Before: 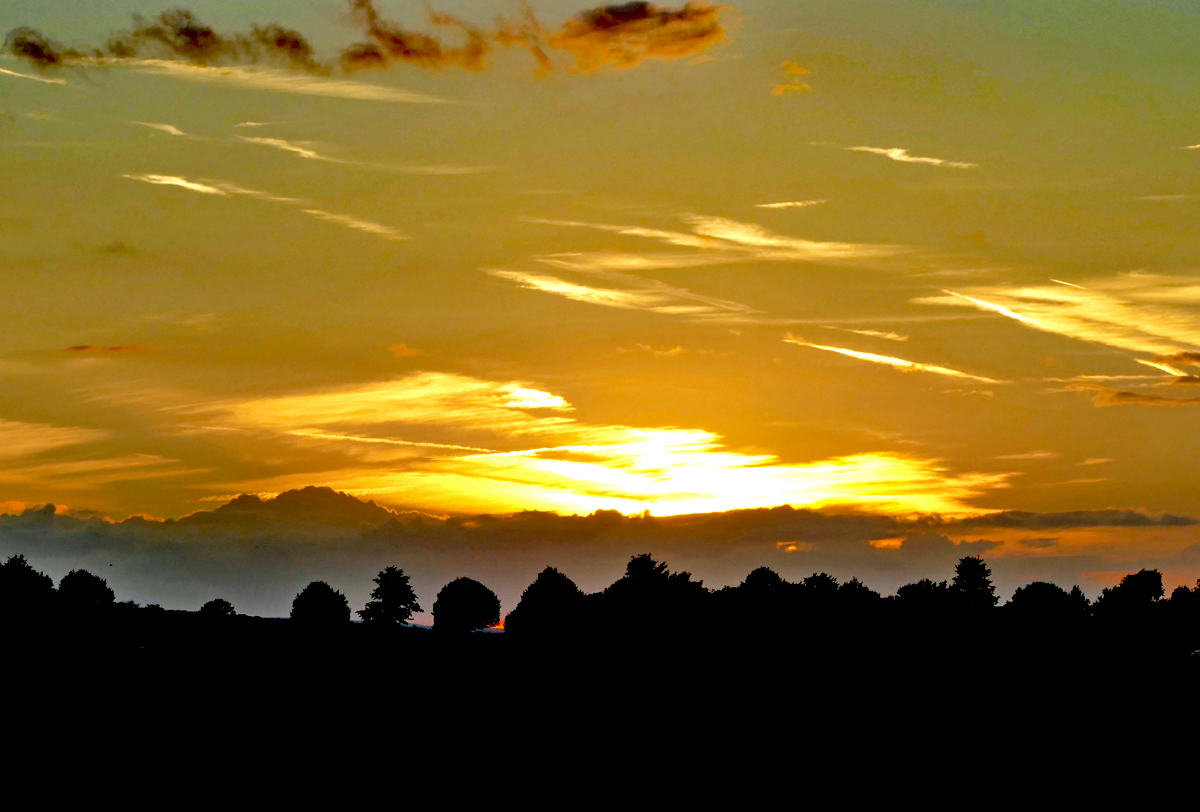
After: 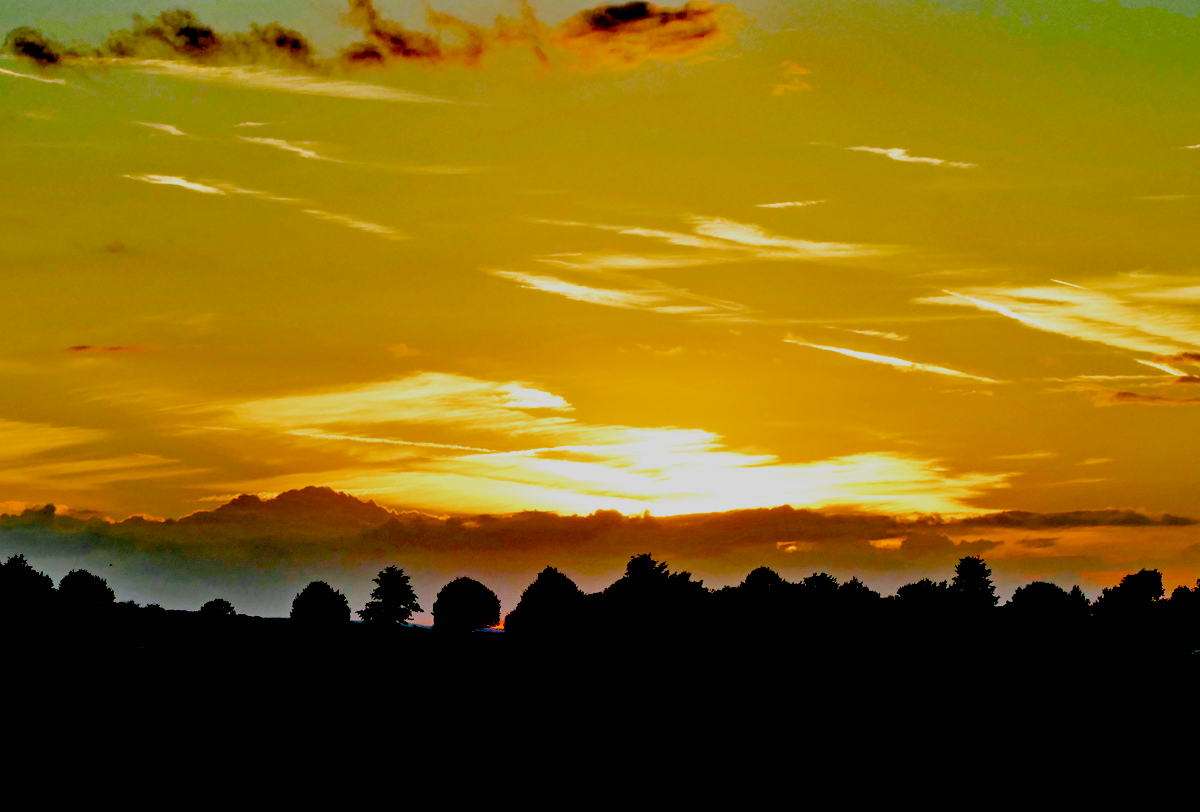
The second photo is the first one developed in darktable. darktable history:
color balance rgb: highlights gain › luminance 14.988%, perceptual saturation grading › global saturation 20%, perceptual saturation grading › highlights -25.542%, perceptual saturation grading › shadows 50.005%, global vibrance 20%
filmic rgb: black relative exposure -7.17 EV, white relative exposure 5.35 EV, hardness 3.02, preserve chrominance no, color science v4 (2020), contrast in shadows soft, contrast in highlights soft
